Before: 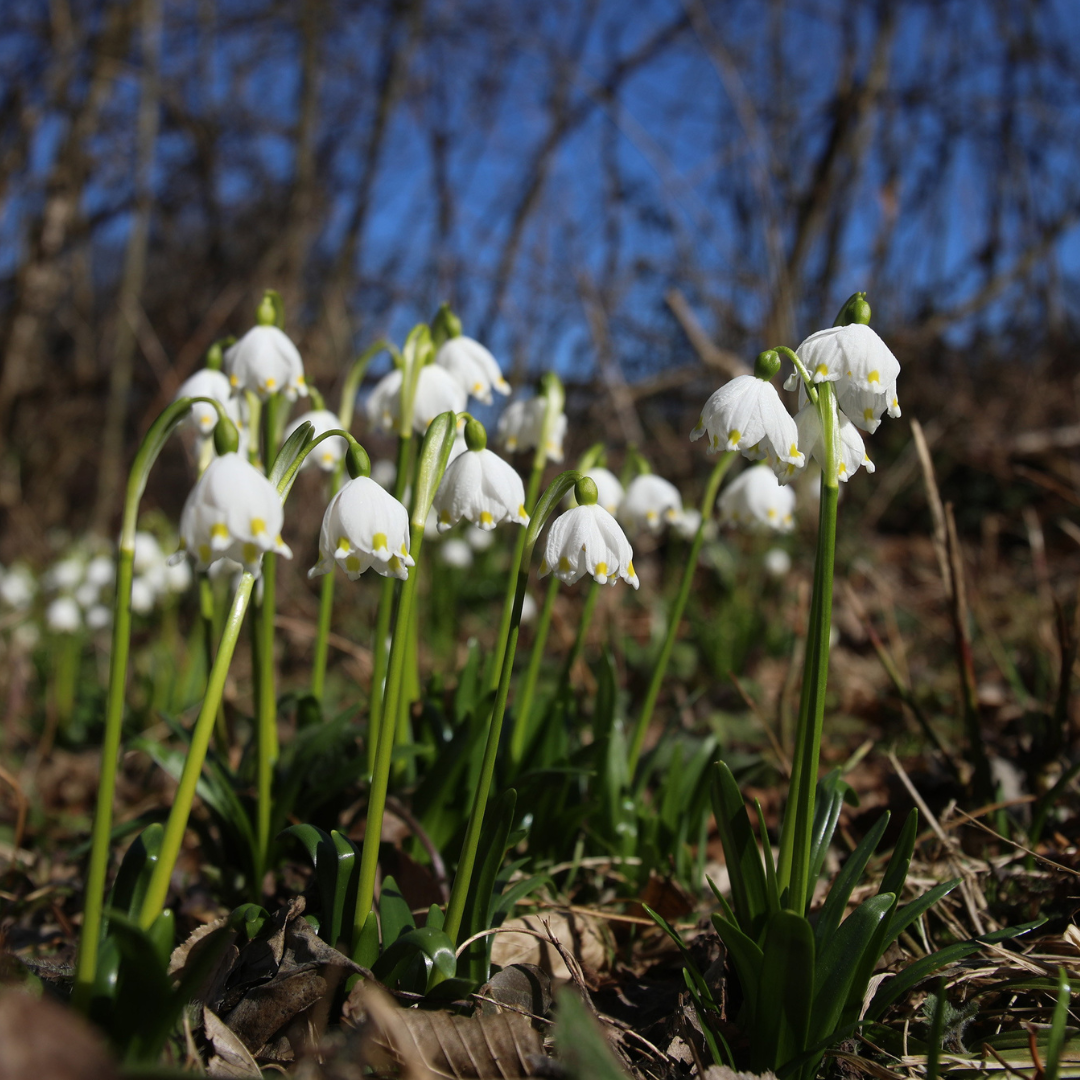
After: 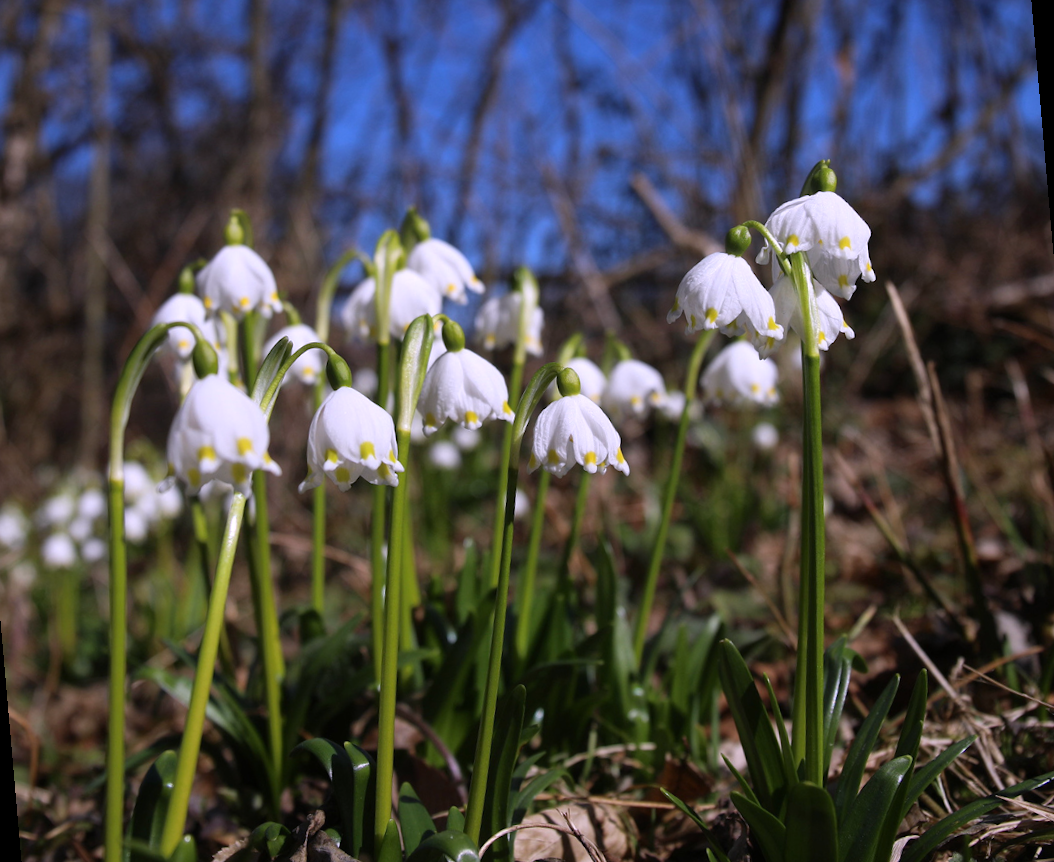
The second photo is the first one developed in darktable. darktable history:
rotate and perspective: rotation -5°, crop left 0.05, crop right 0.952, crop top 0.11, crop bottom 0.89
crop and rotate: top 2.479%, bottom 3.018%
white balance: red 1.042, blue 1.17
